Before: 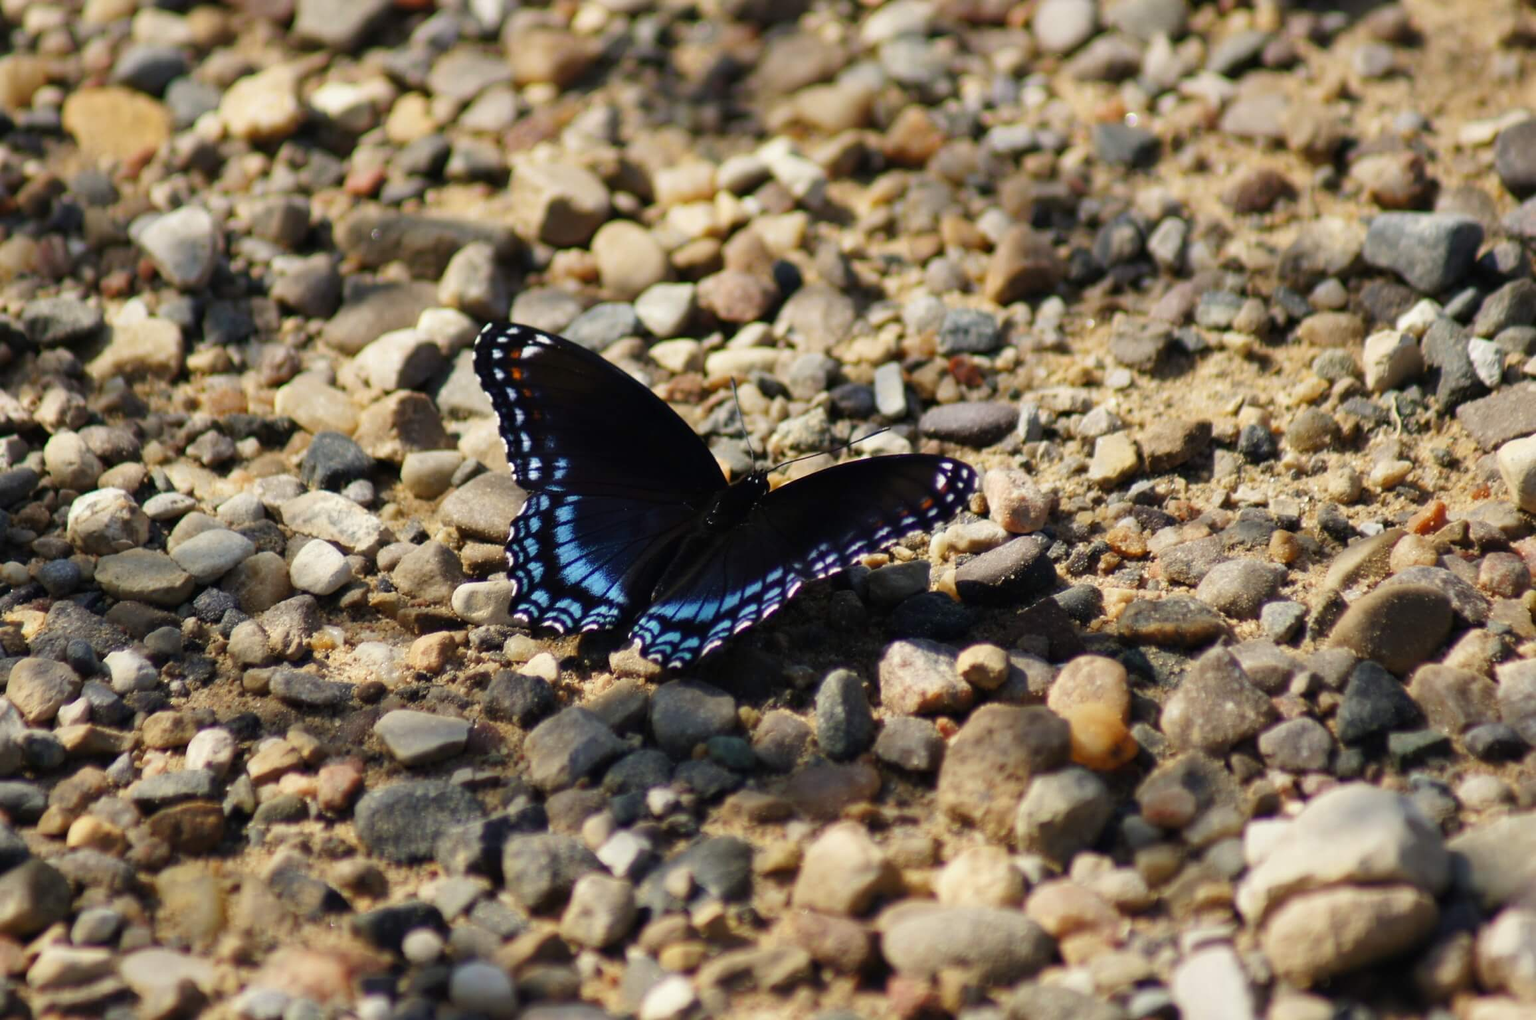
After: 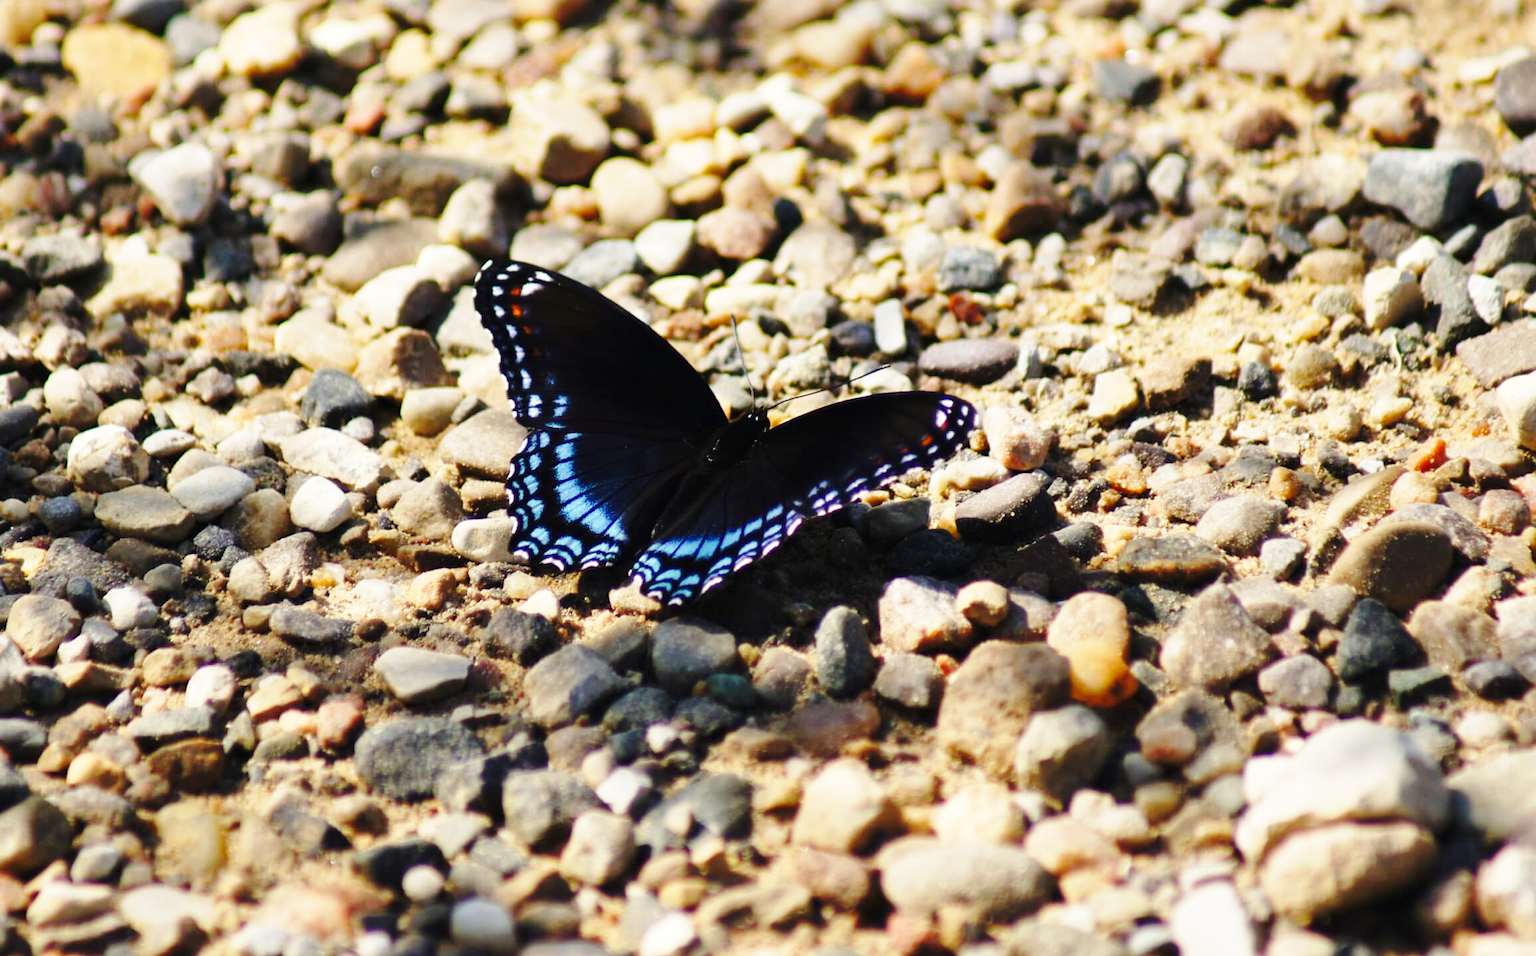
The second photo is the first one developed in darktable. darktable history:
crop and rotate: top 6.25%
base curve: curves: ch0 [(0, 0) (0.032, 0.037) (0.105, 0.228) (0.435, 0.76) (0.856, 0.983) (1, 1)], preserve colors none
